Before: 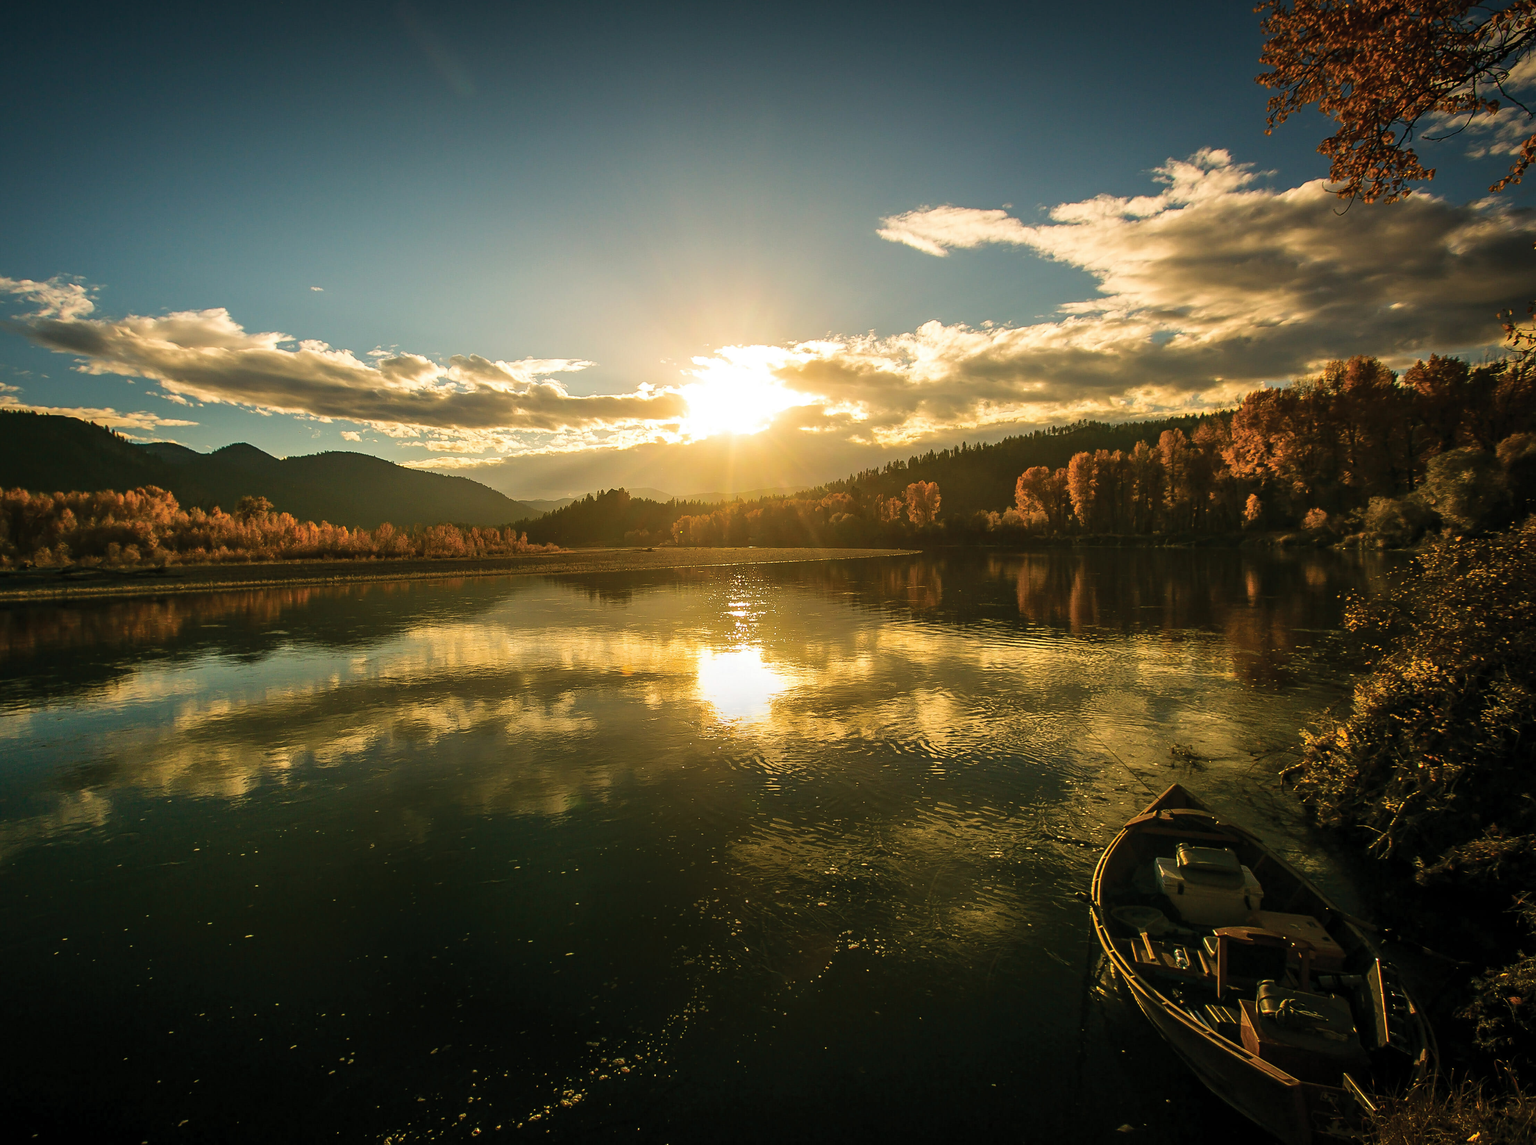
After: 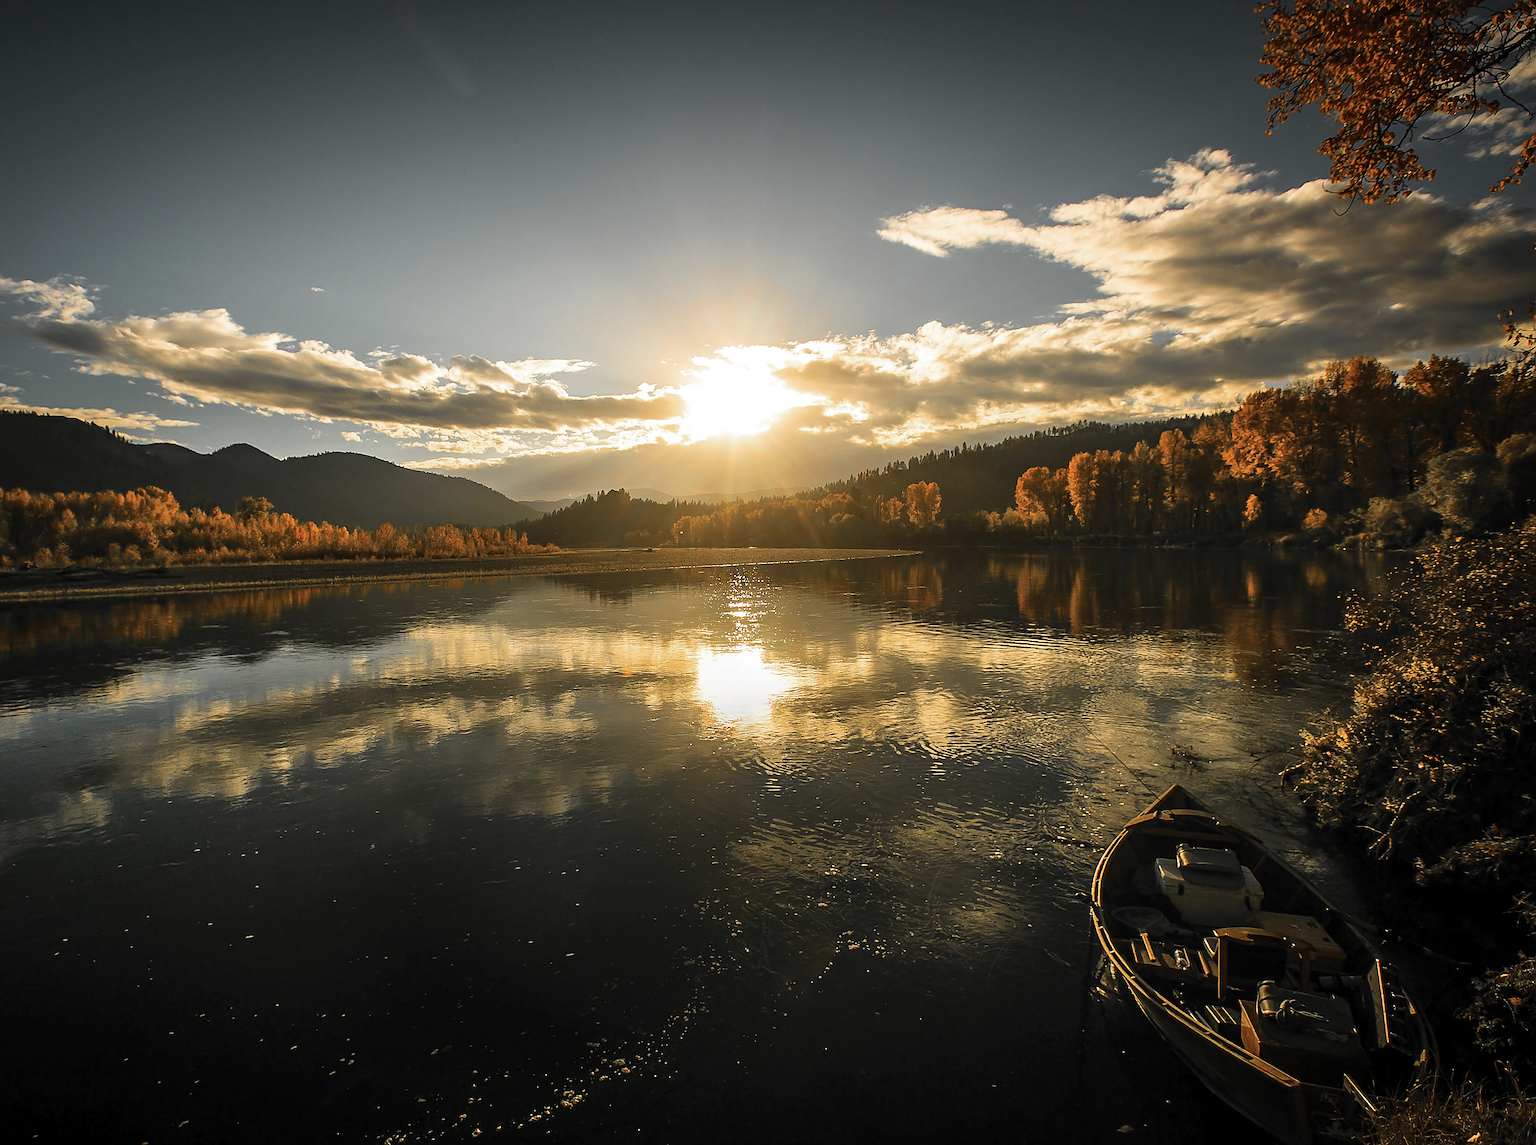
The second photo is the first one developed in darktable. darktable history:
color zones: curves: ch1 [(0, 0.638) (0.193, 0.442) (0.286, 0.15) (0.429, 0.14) (0.571, 0.142) (0.714, 0.154) (0.857, 0.175) (1, 0.638)]
sharpen: on, module defaults
